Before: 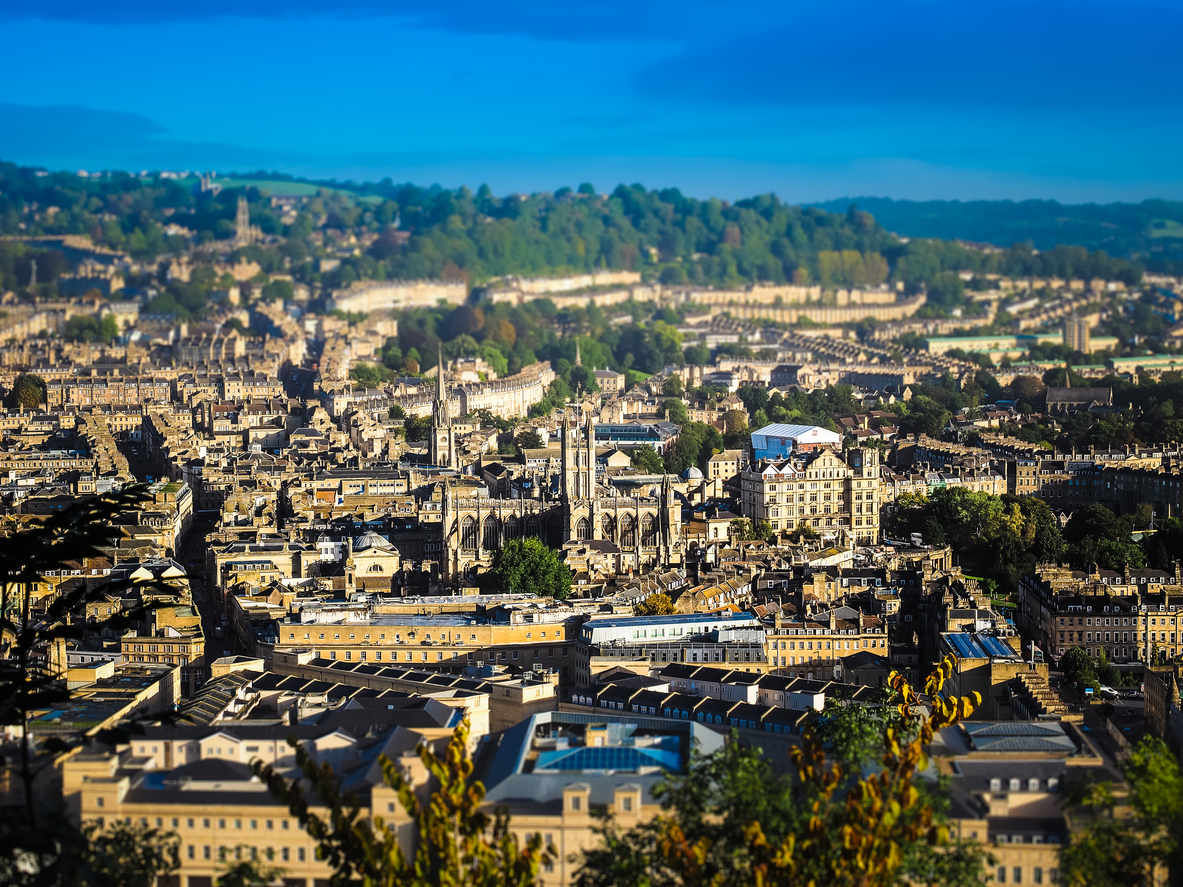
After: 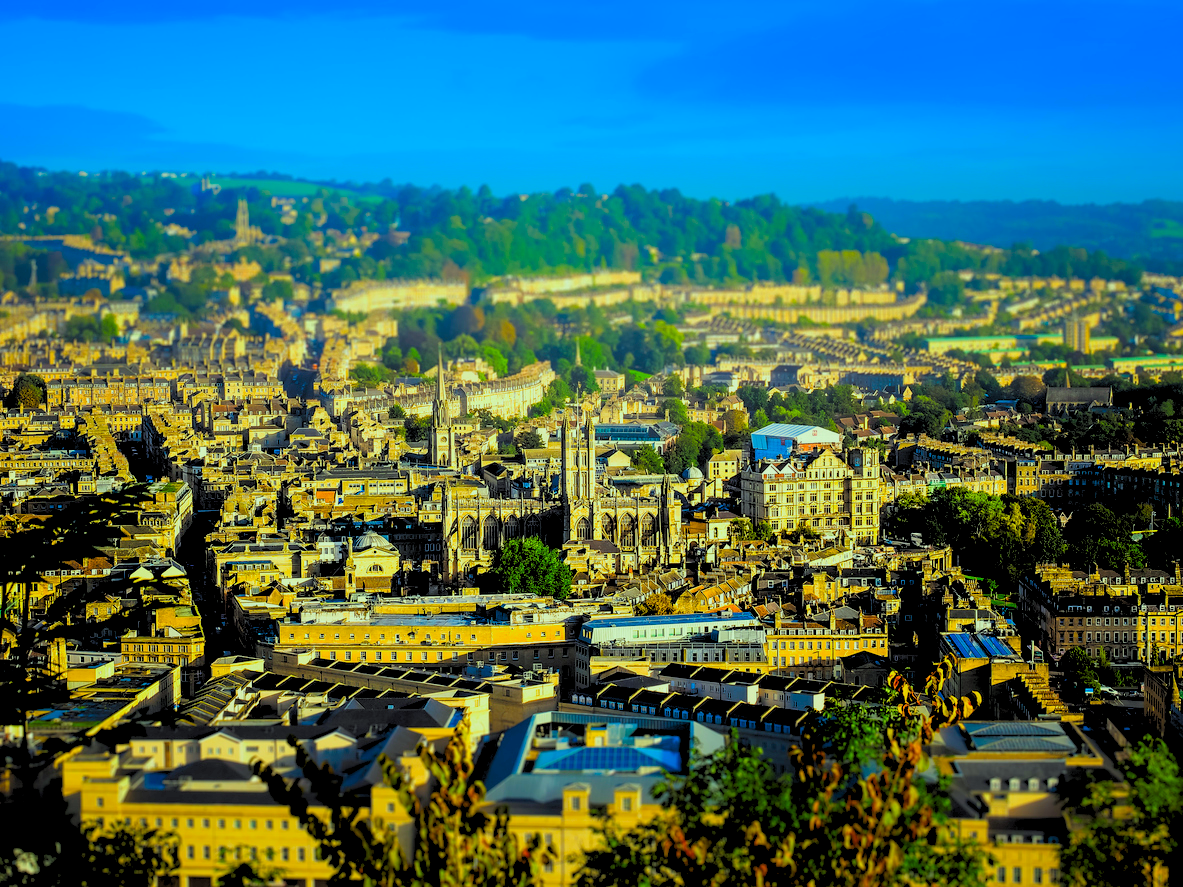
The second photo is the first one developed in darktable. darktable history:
color correction: highlights a* -10.77, highlights b* 9.8, saturation 1.72
rgb levels: preserve colors sum RGB, levels [[0.038, 0.433, 0.934], [0, 0.5, 1], [0, 0.5, 1]]
